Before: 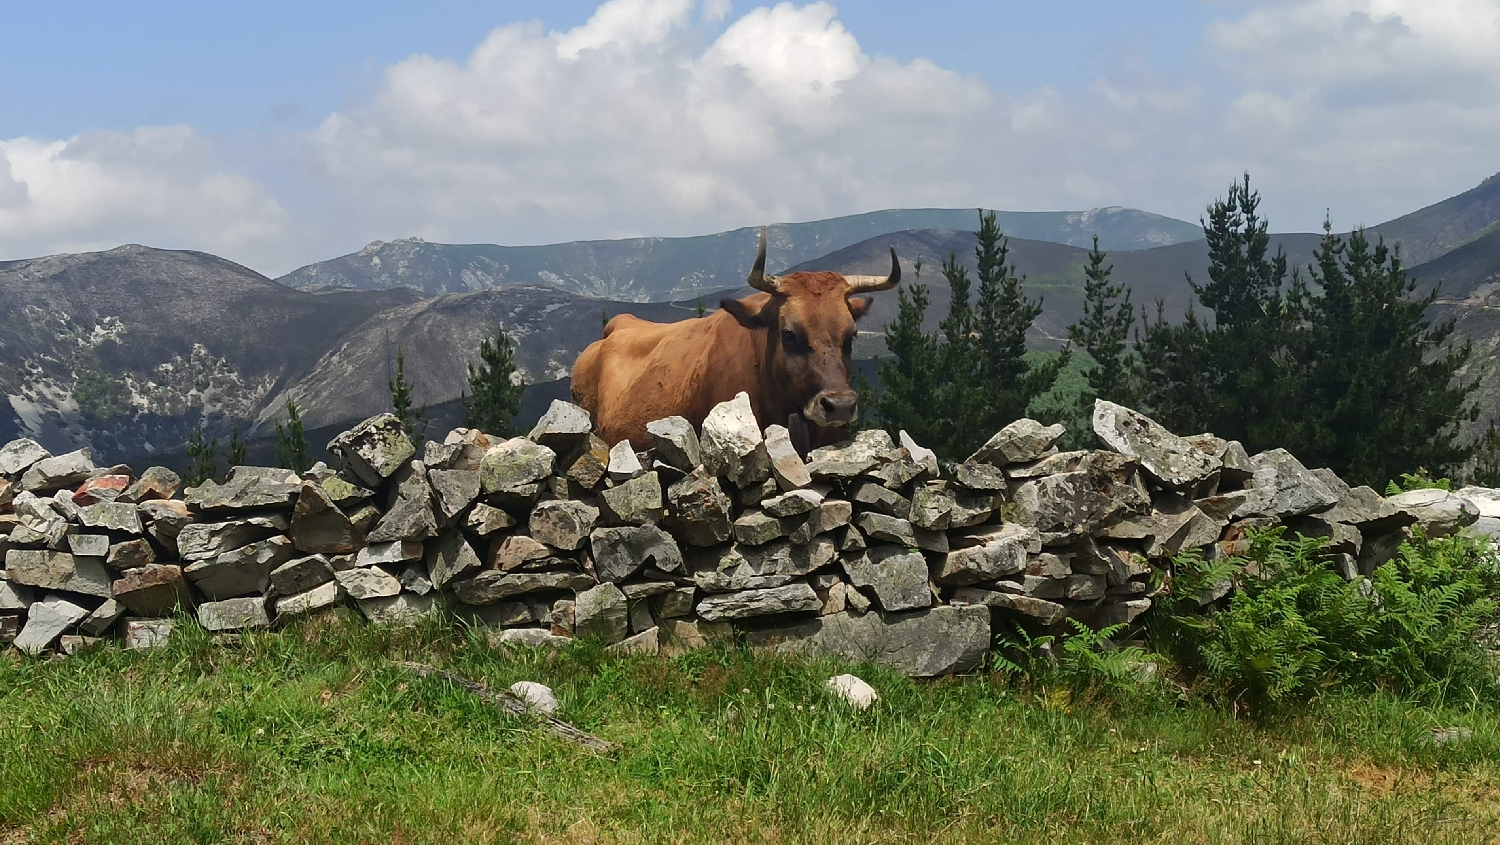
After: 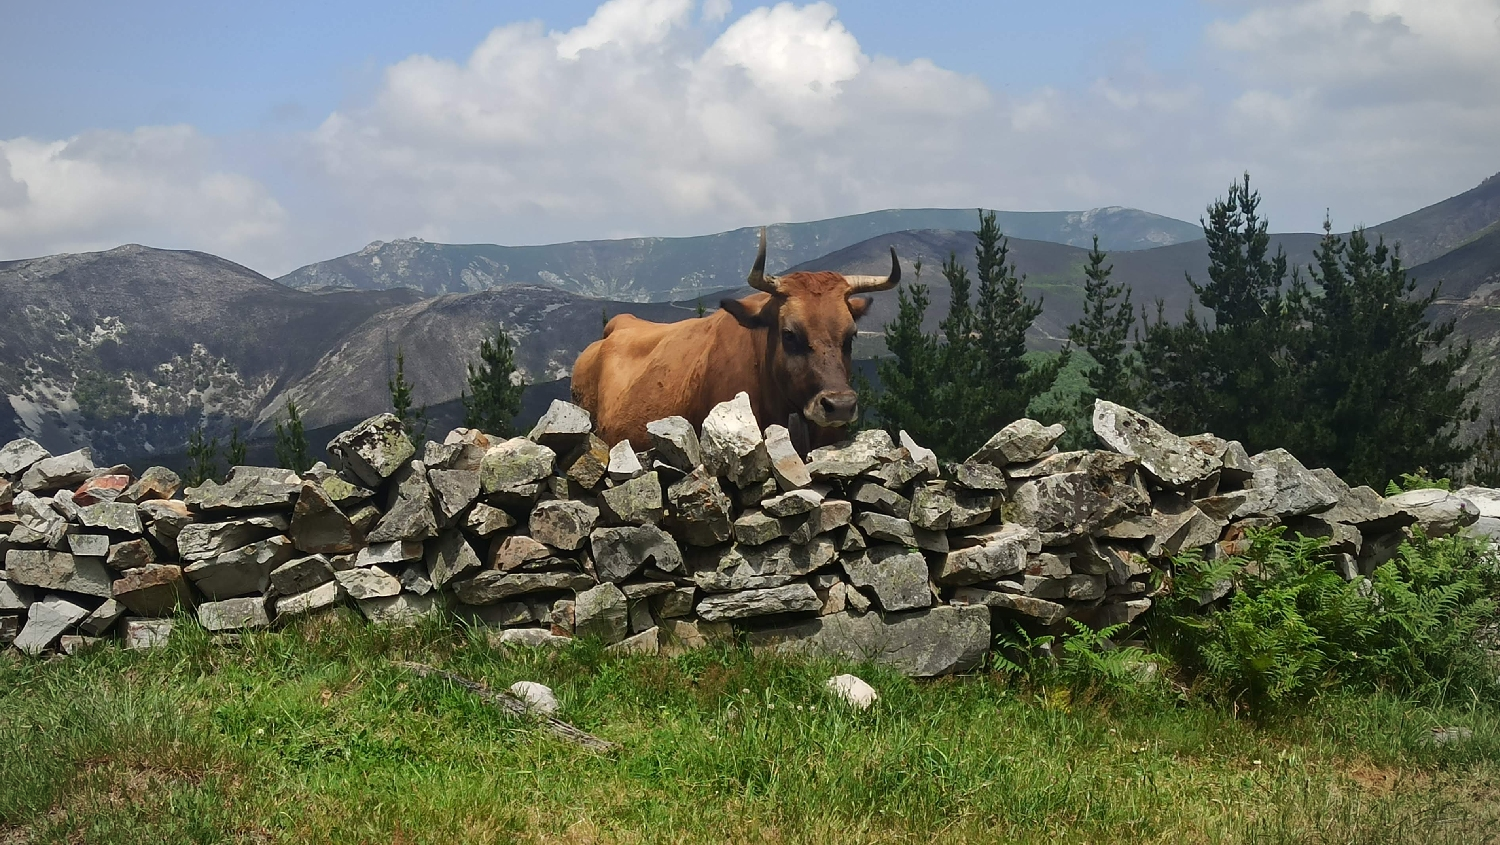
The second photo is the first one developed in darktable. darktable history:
tone equalizer: edges refinement/feathering 500, mask exposure compensation -1.57 EV, preserve details no
vignetting: fall-off radius 61.05%
